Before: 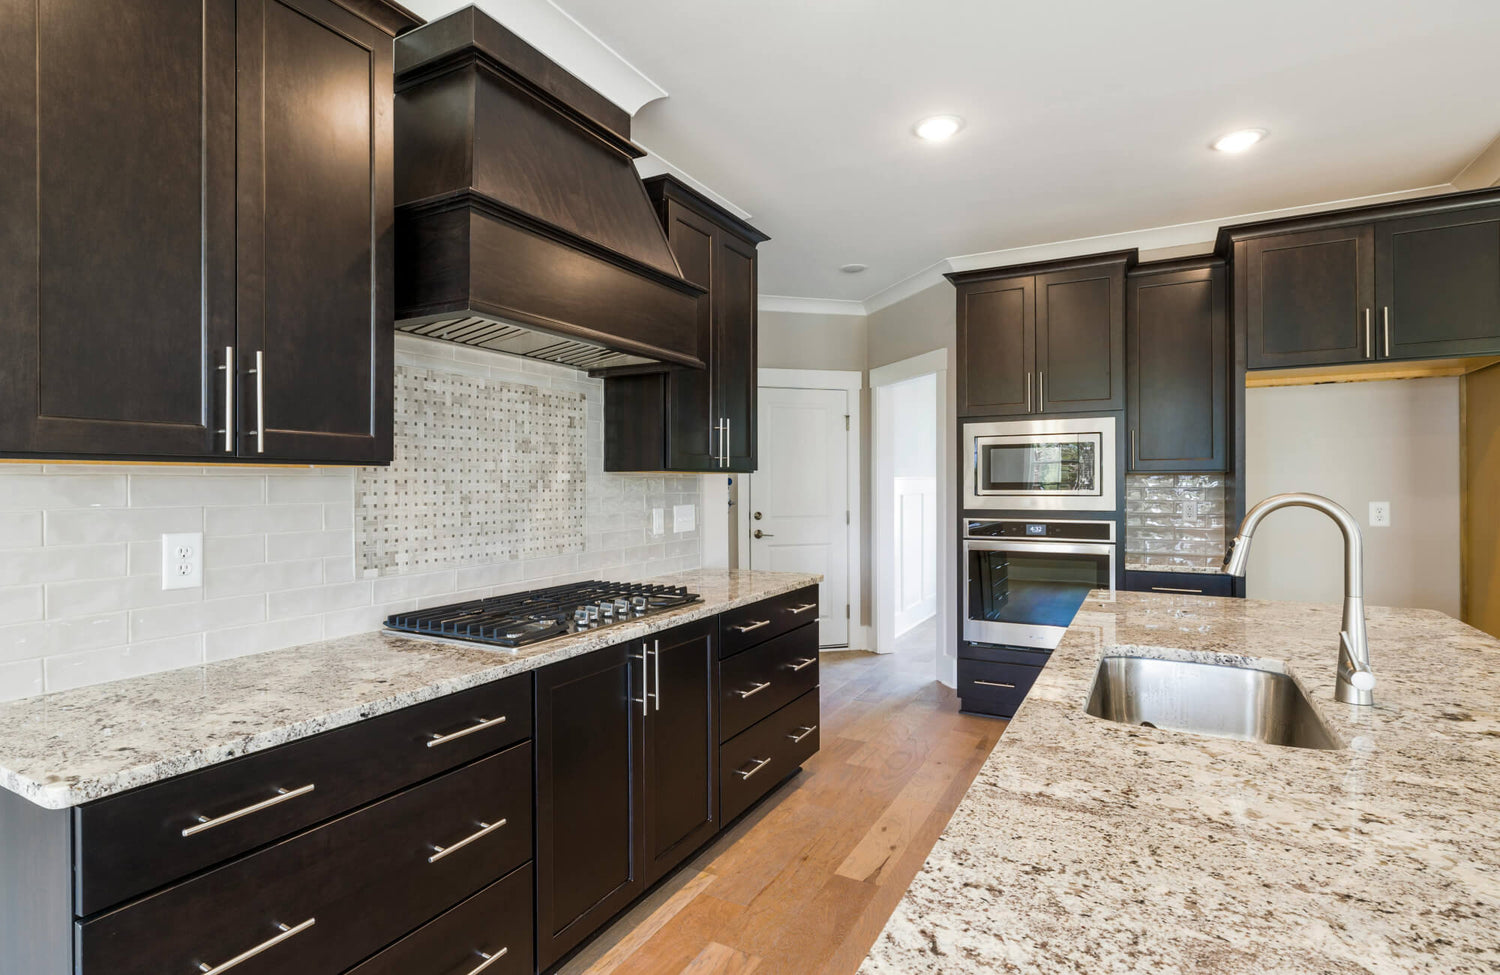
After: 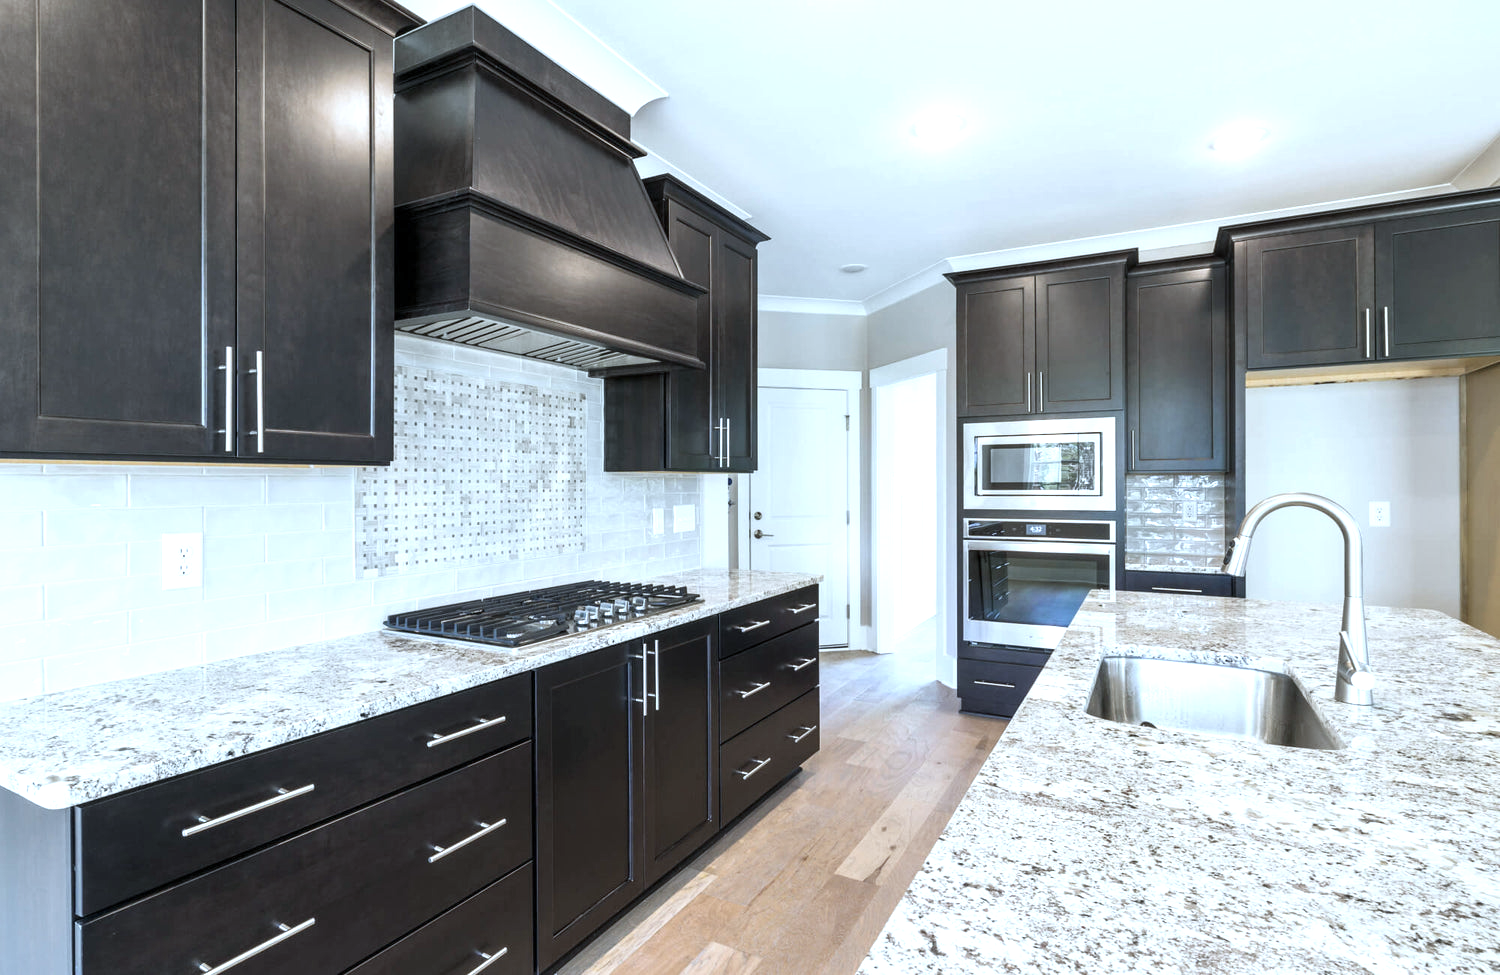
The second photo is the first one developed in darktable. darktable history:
color correction: highlights b* -0.036, saturation 0.595
tone equalizer: on, module defaults
exposure: exposure 0.738 EV, compensate exposure bias true, compensate highlight preservation false
color calibration: x 0.398, y 0.386, temperature 3650.77 K
